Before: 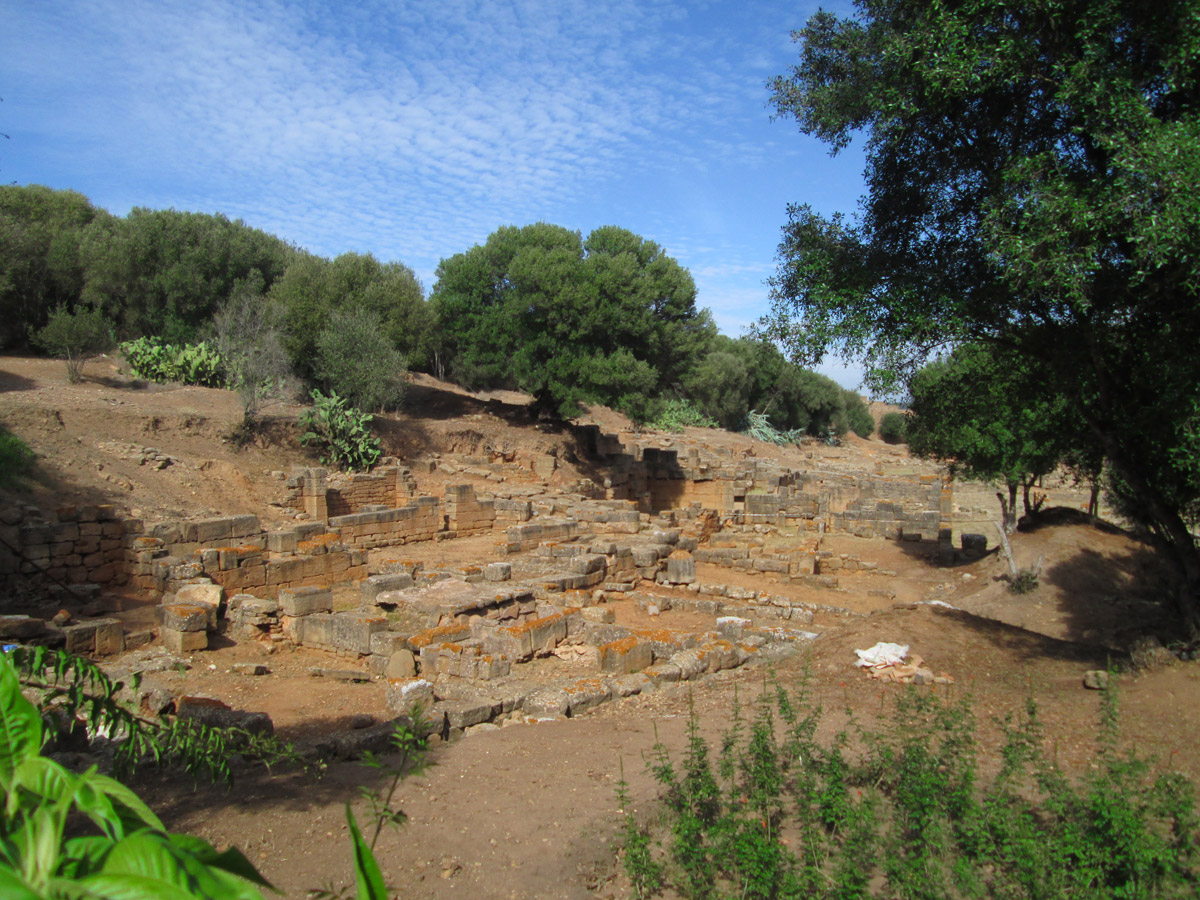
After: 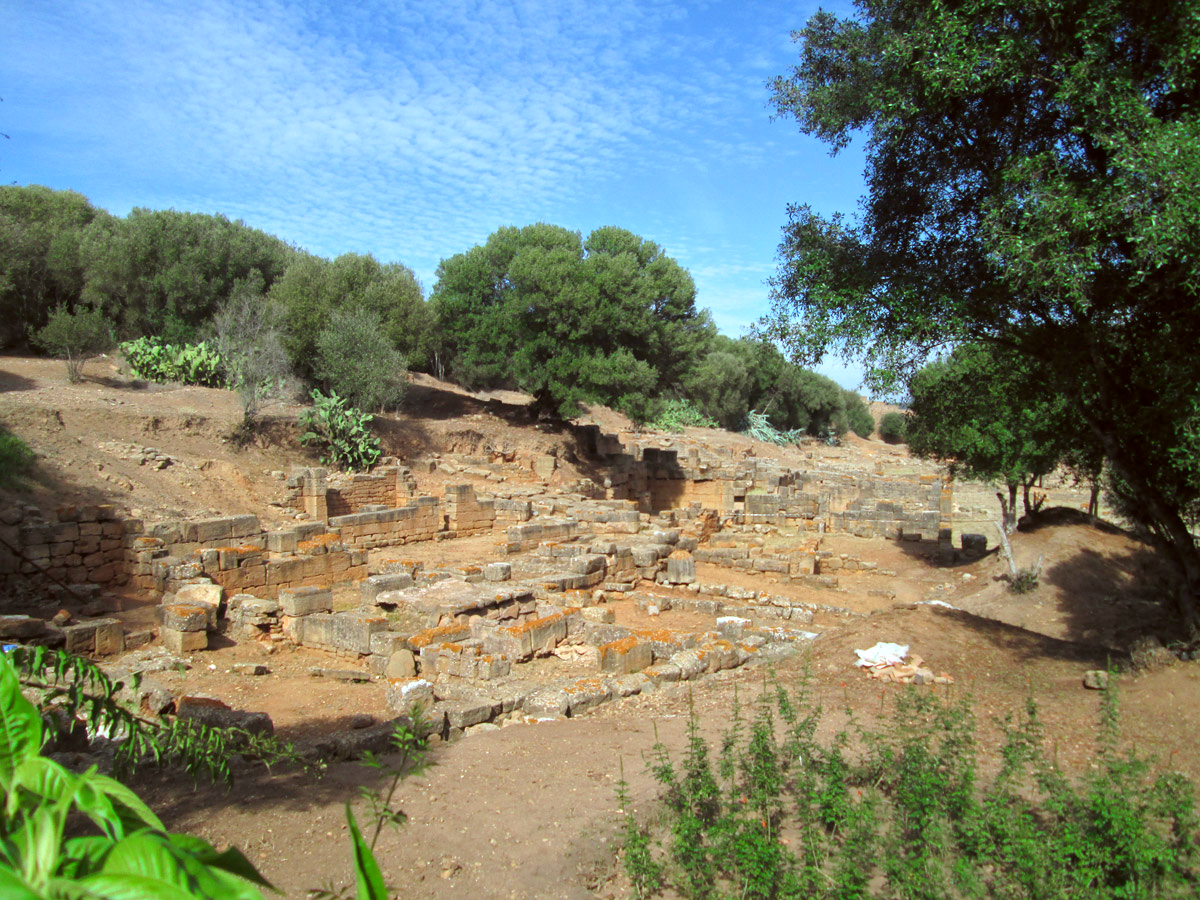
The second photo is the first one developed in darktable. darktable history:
white balance: red 0.988, blue 1.017
color correction: highlights a* -4.98, highlights b* -3.76, shadows a* 3.83, shadows b* 4.08
tone equalizer: -8 EV -0.002 EV, -7 EV 0.005 EV, -6 EV -0.009 EV, -5 EV 0.011 EV, -4 EV -0.012 EV, -3 EV 0.007 EV, -2 EV -0.062 EV, -1 EV -0.293 EV, +0 EV -0.582 EV, smoothing diameter 2%, edges refinement/feathering 20, mask exposure compensation -1.57 EV, filter diffusion 5
exposure: black level correction 0.001, exposure 0.675 EV, compensate highlight preservation false
